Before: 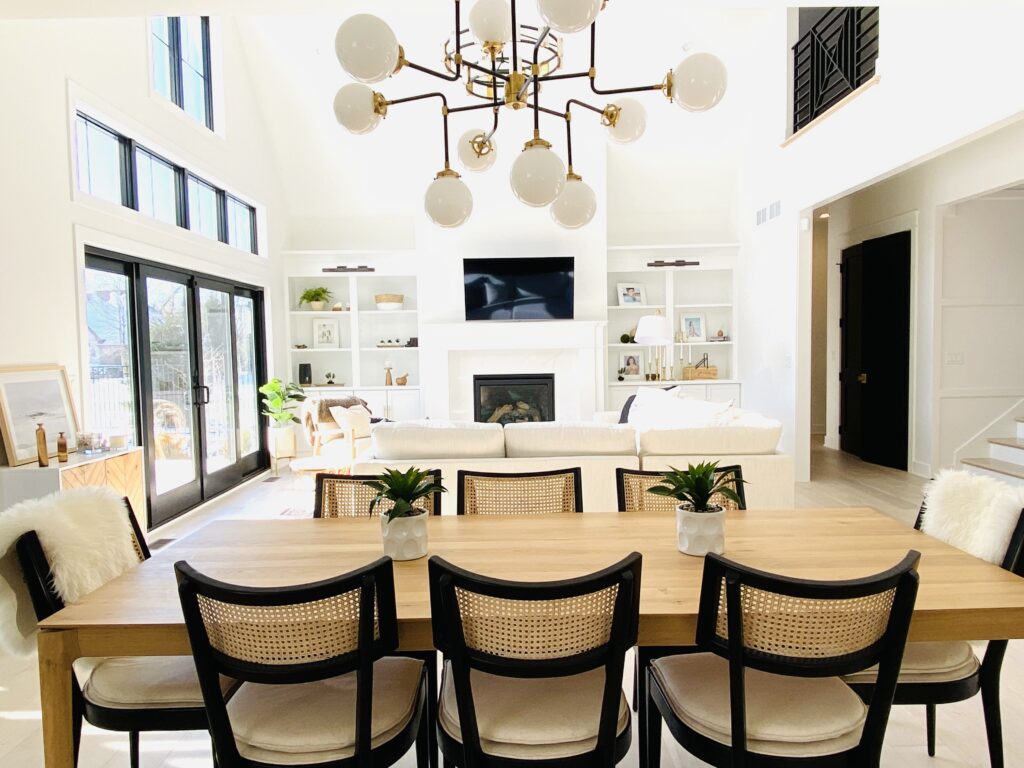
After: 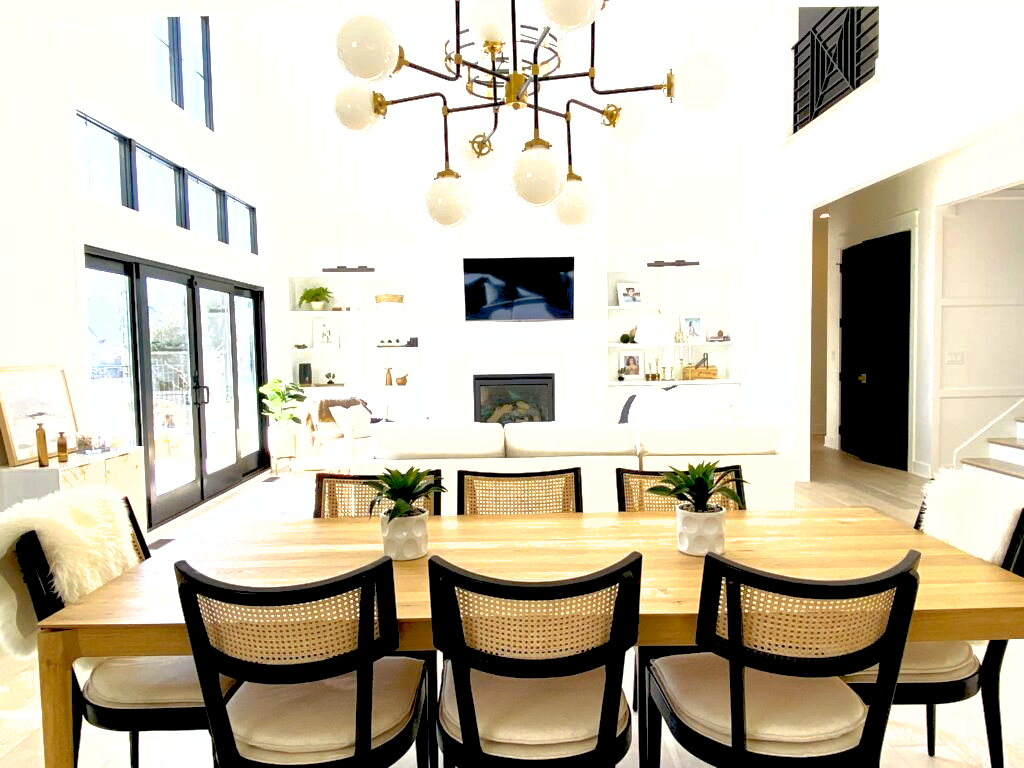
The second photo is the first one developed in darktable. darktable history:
exposure: black level correction 0.012, exposure 0.699 EV, compensate highlight preservation false
shadows and highlights: on, module defaults
